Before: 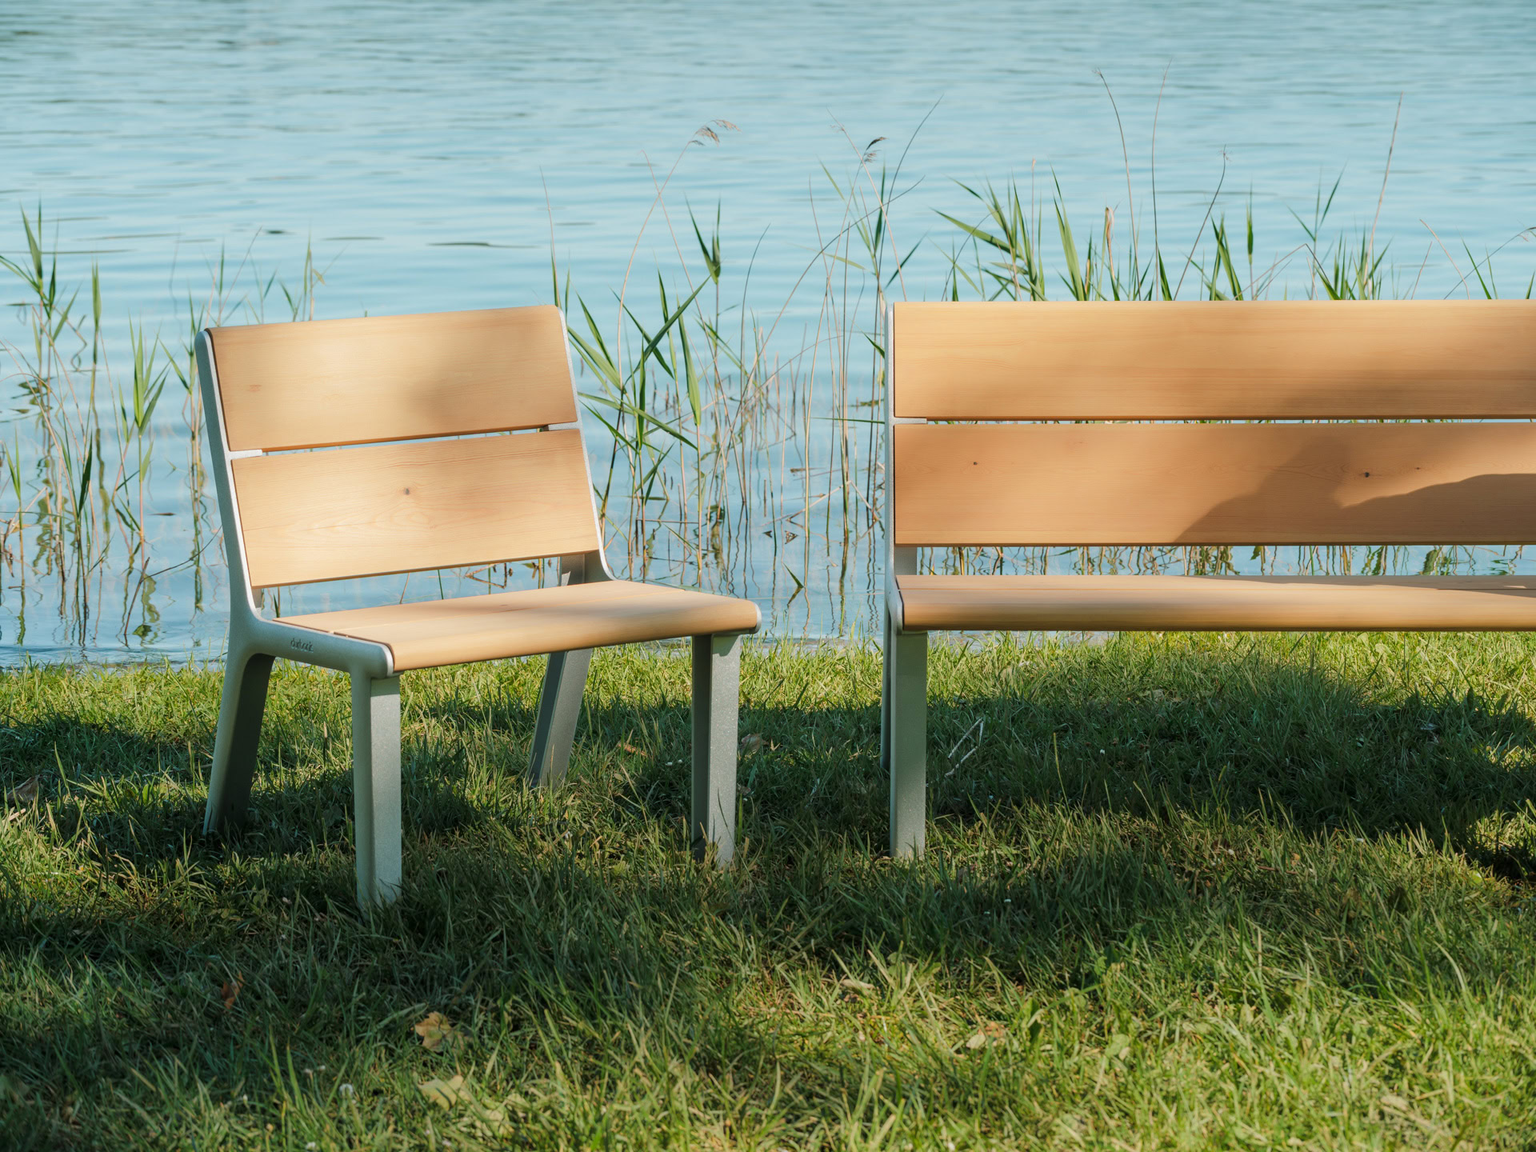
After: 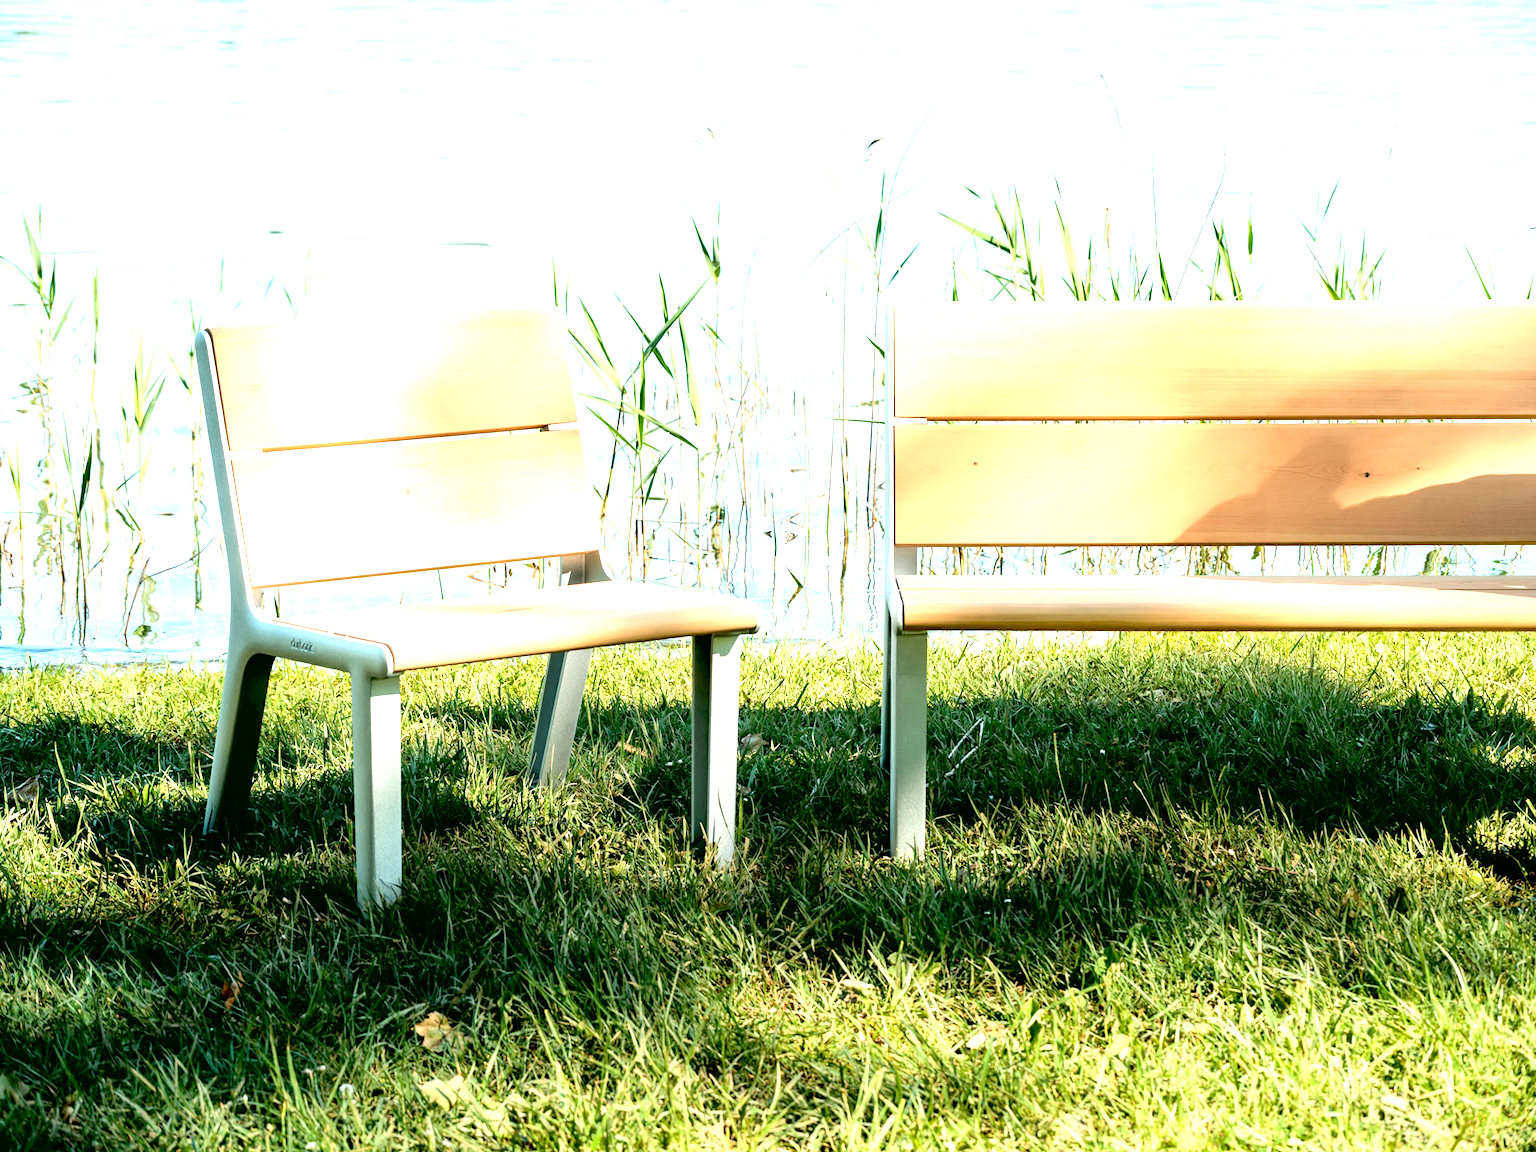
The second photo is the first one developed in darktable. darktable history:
contrast brightness saturation: contrast 0.11, saturation -0.17
white balance: emerald 1
exposure: black level correction 0.016, exposure 1.774 EV, compensate highlight preservation false
